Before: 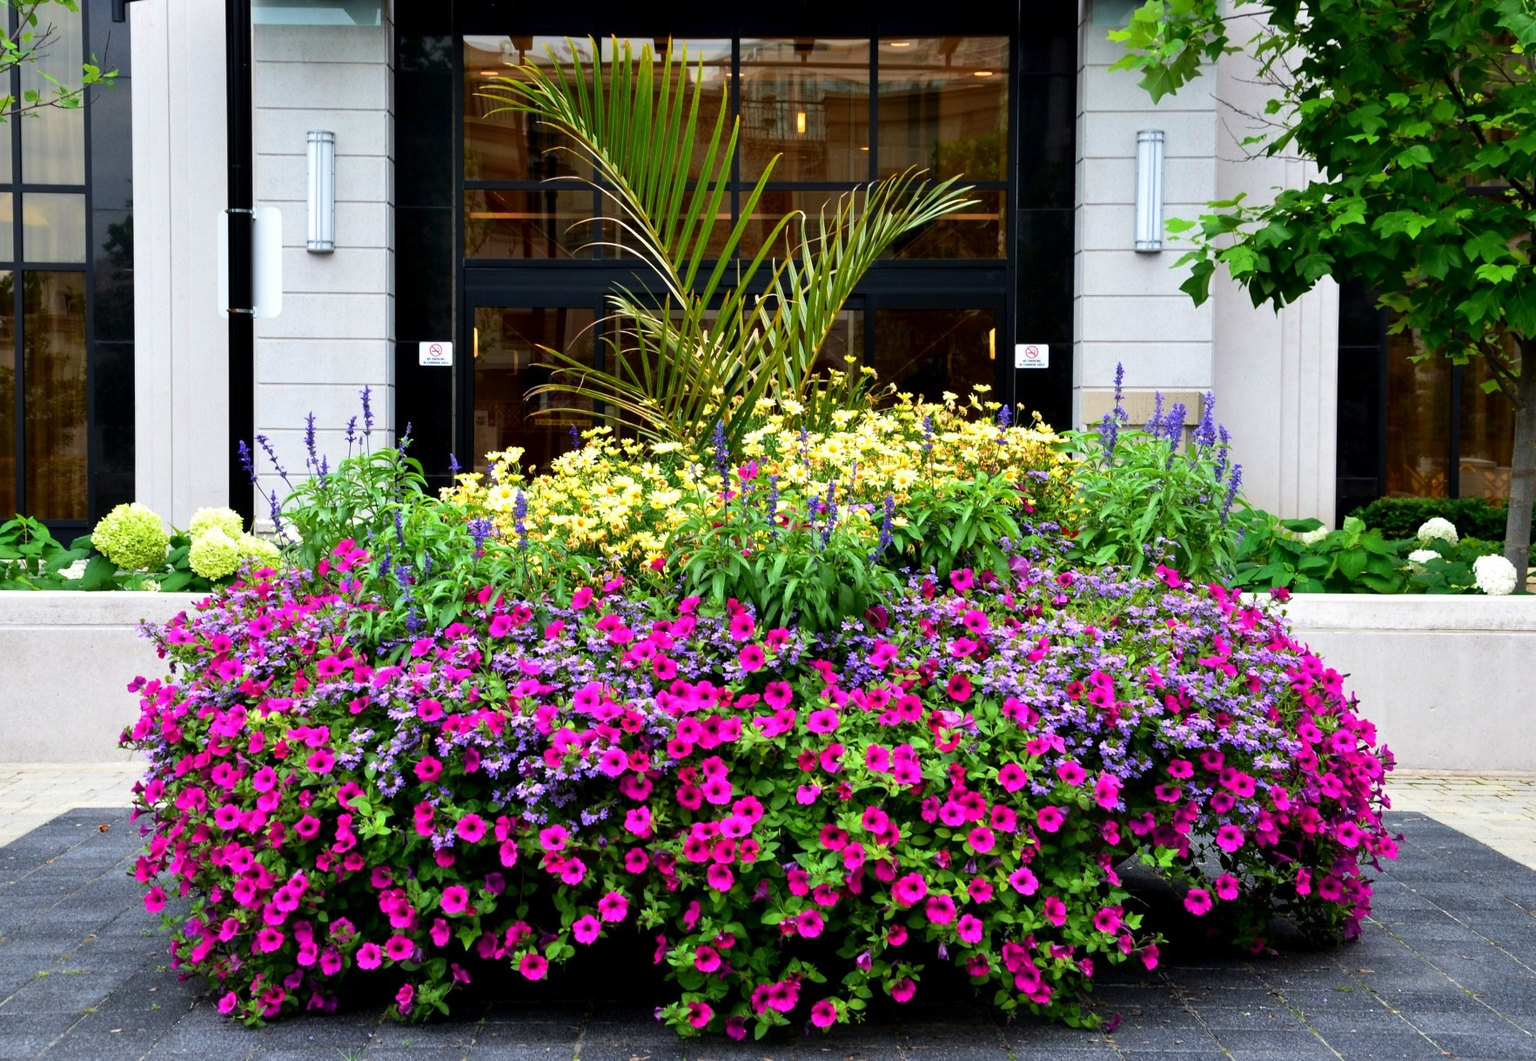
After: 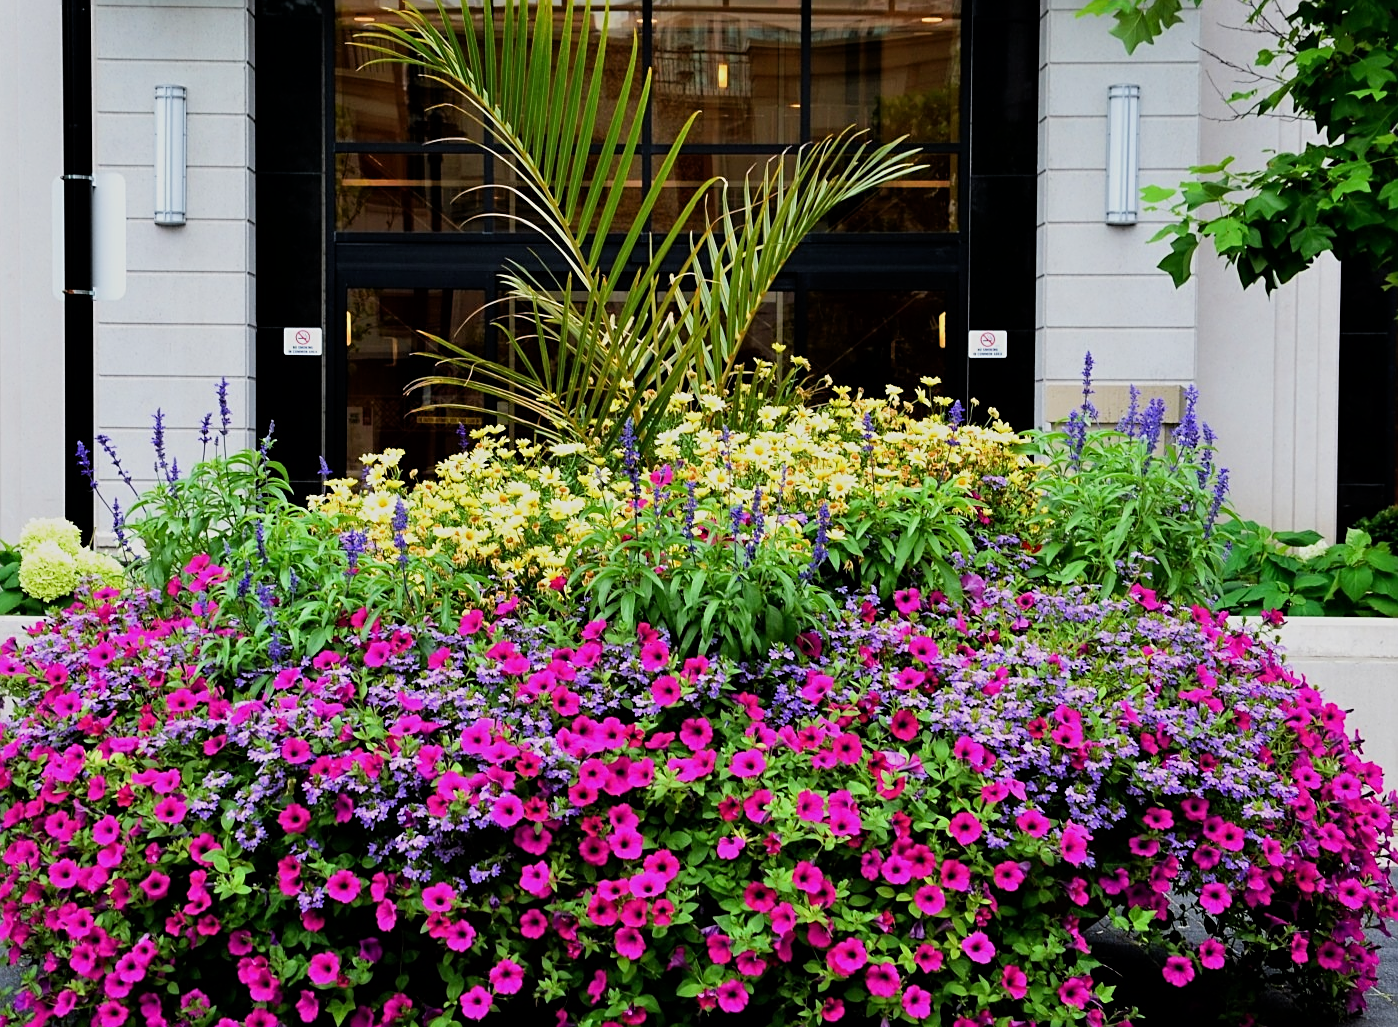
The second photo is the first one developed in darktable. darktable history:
crop: left 11.225%, top 5.381%, right 9.565%, bottom 10.314%
filmic rgb: white relative exposure 3.8 EV, hardness 4.35
sharpen: on, module defaults
